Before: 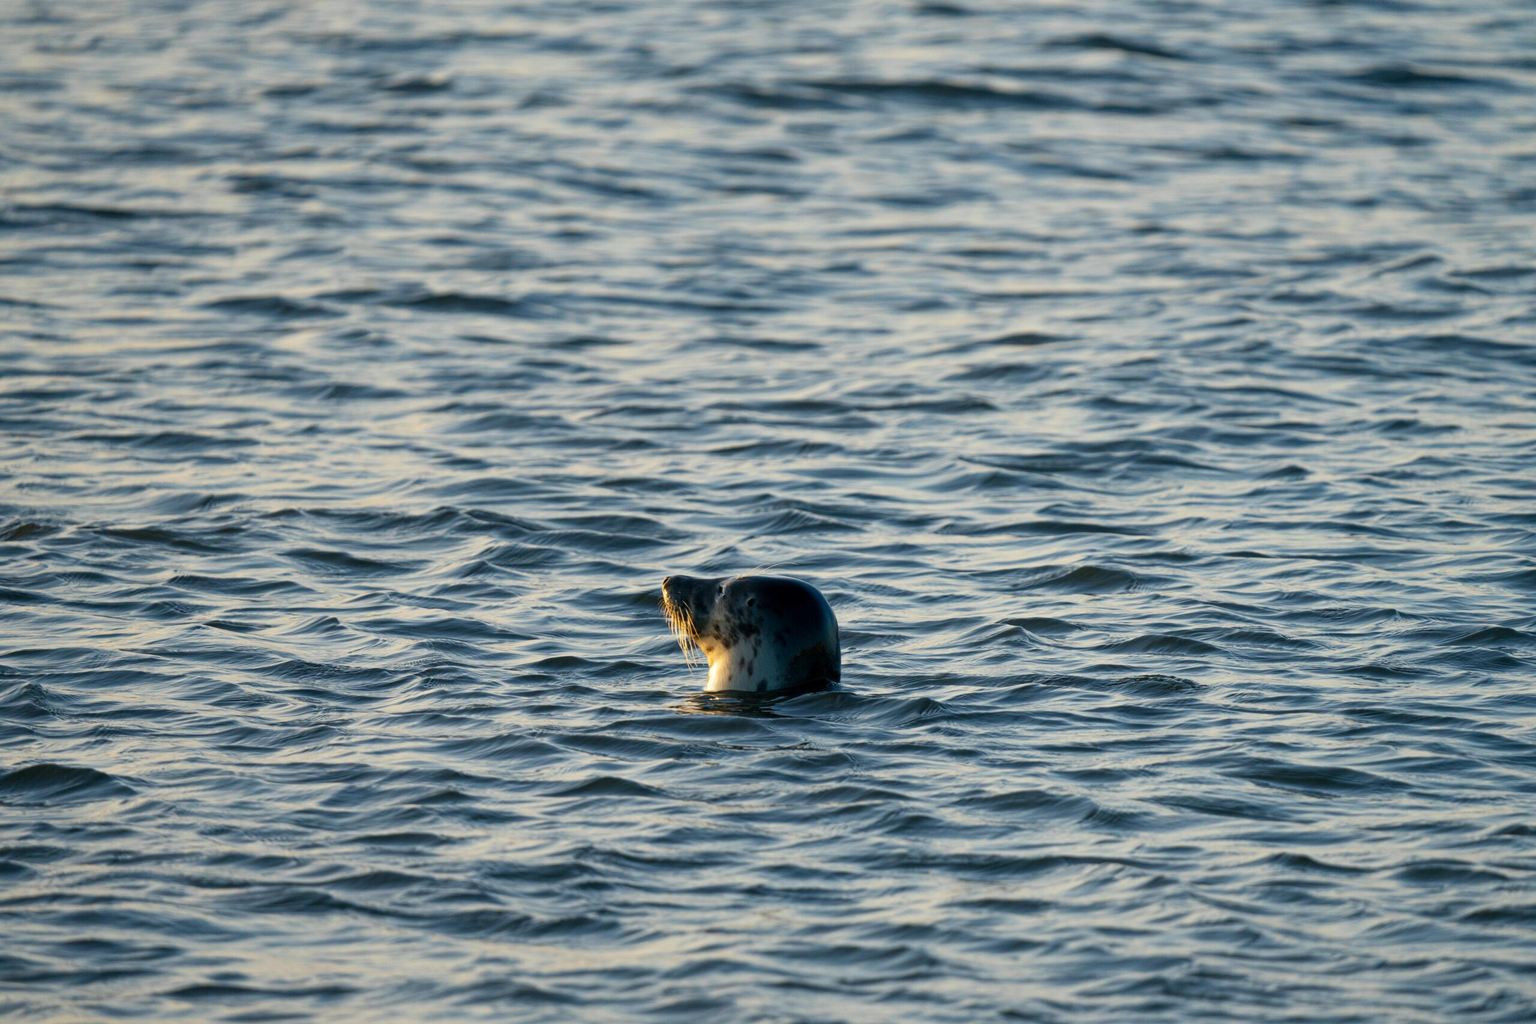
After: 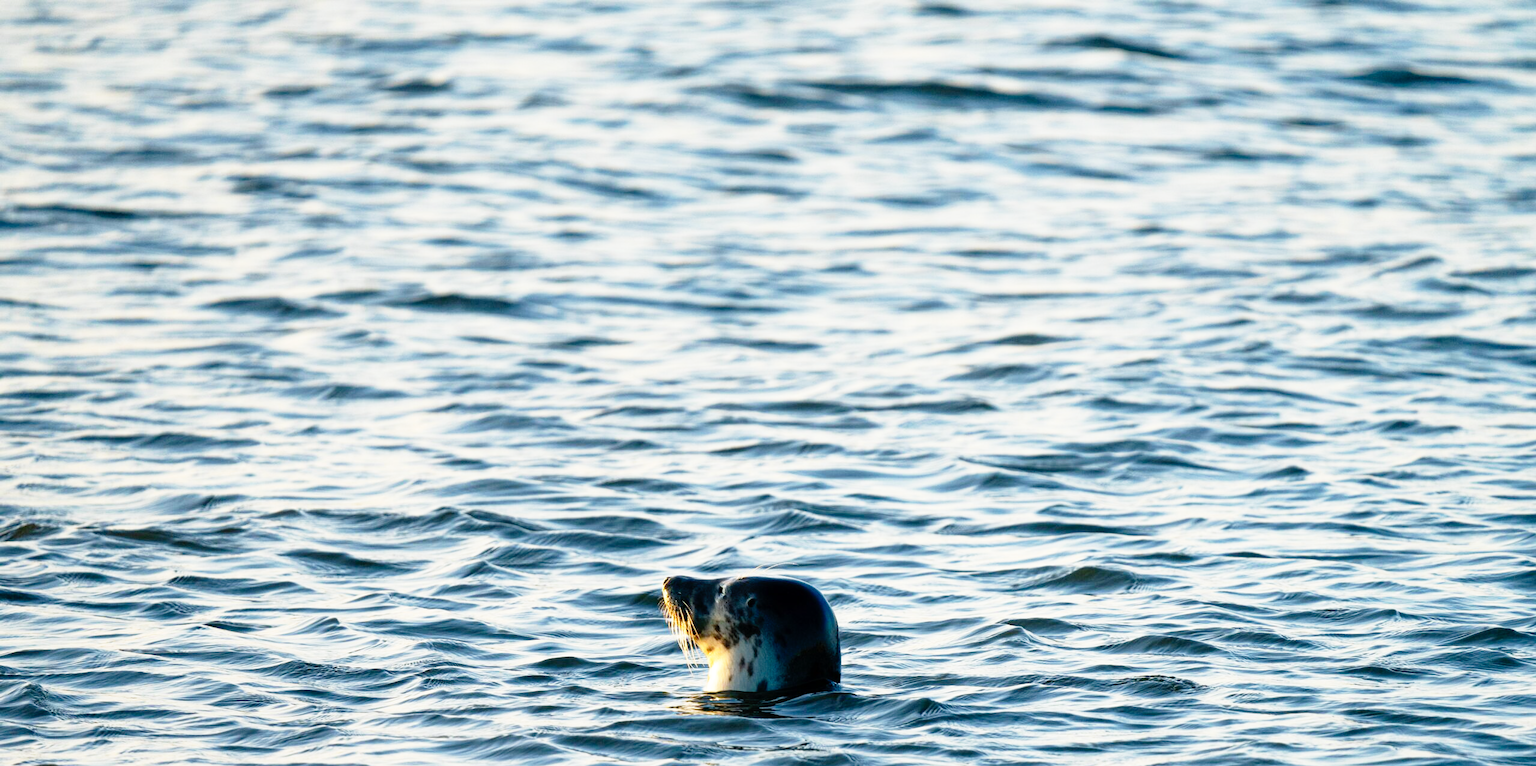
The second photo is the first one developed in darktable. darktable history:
base curve: curves: ch0 [(0, 0) (0.012, 0.01) (0.073, 0.168) (0.31, 0.711) (0.645, 0.957) (1, 1)], preserve colors none
crop: bottom 24.967%
